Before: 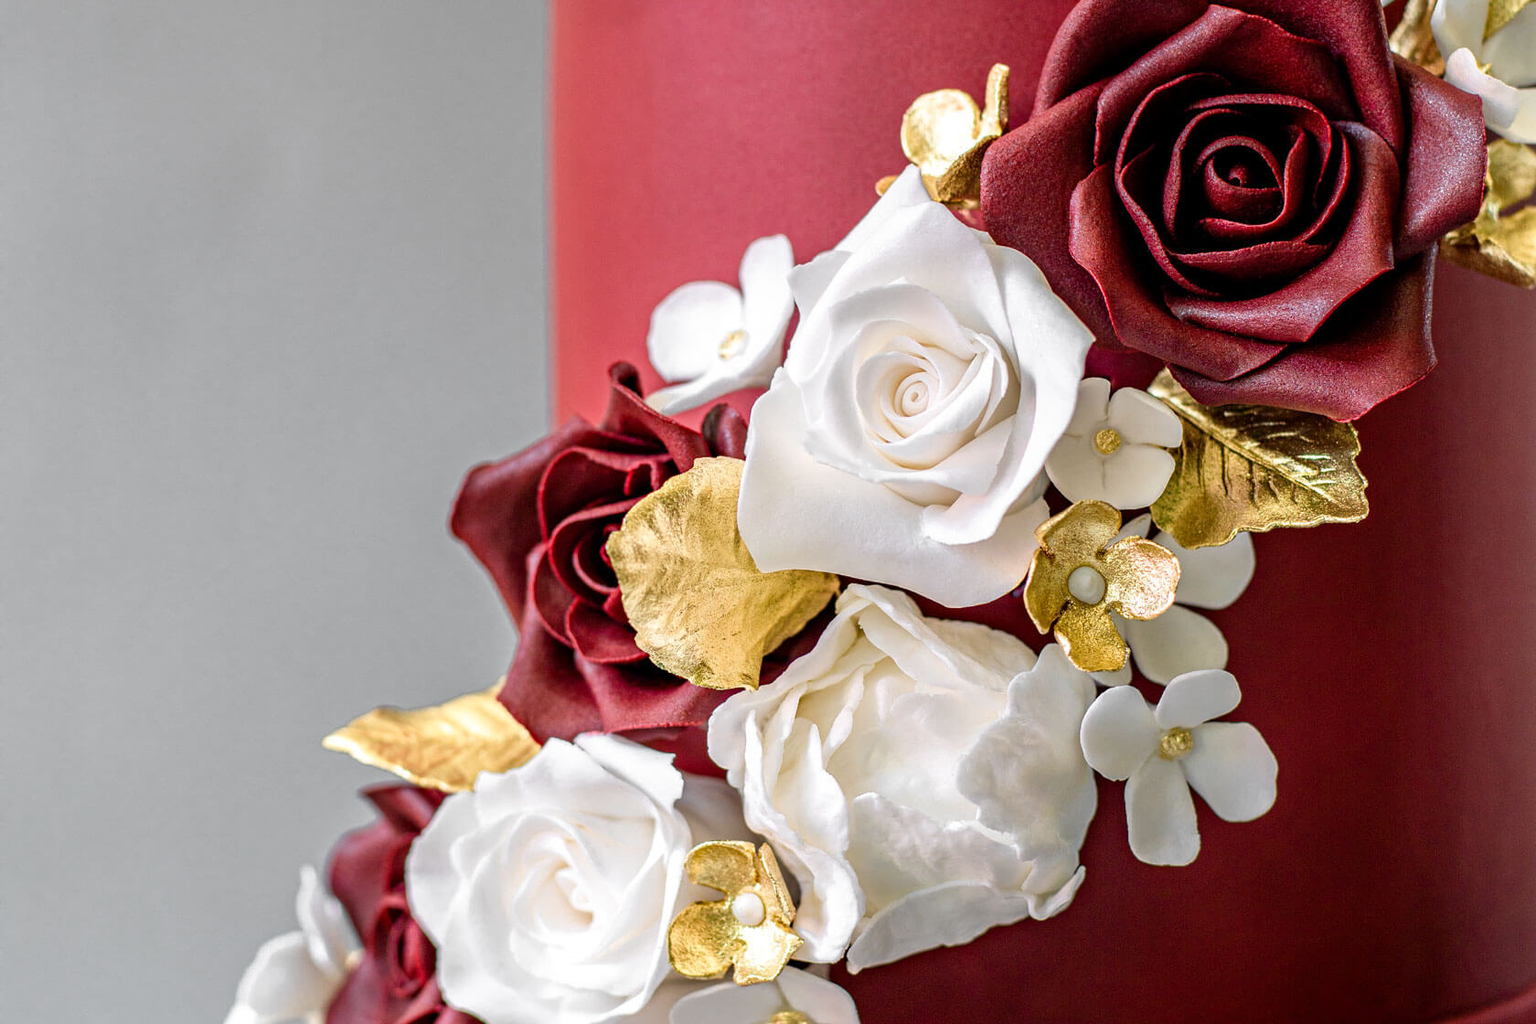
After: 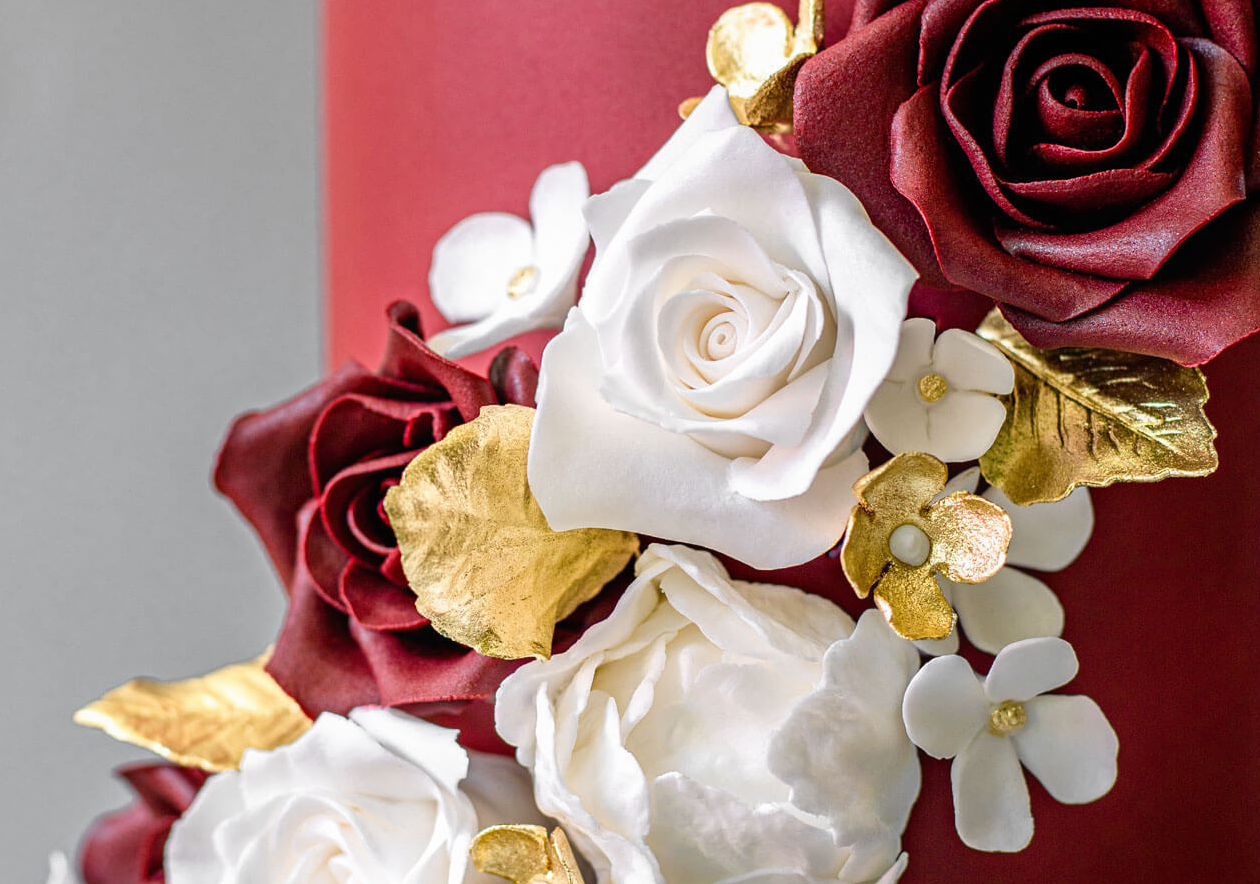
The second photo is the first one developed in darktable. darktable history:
contrast equalizer: octaves 7, y [[0.439, 0.44, 0.442, 0.457, 0.493, 0.498], [0.5 ×6], [0.5 ×6], [0 ×6], [0 ×6]], mix 0.157
crop: left 16.625%, top 8.55%, right 8.336%, bottom 12.498%
